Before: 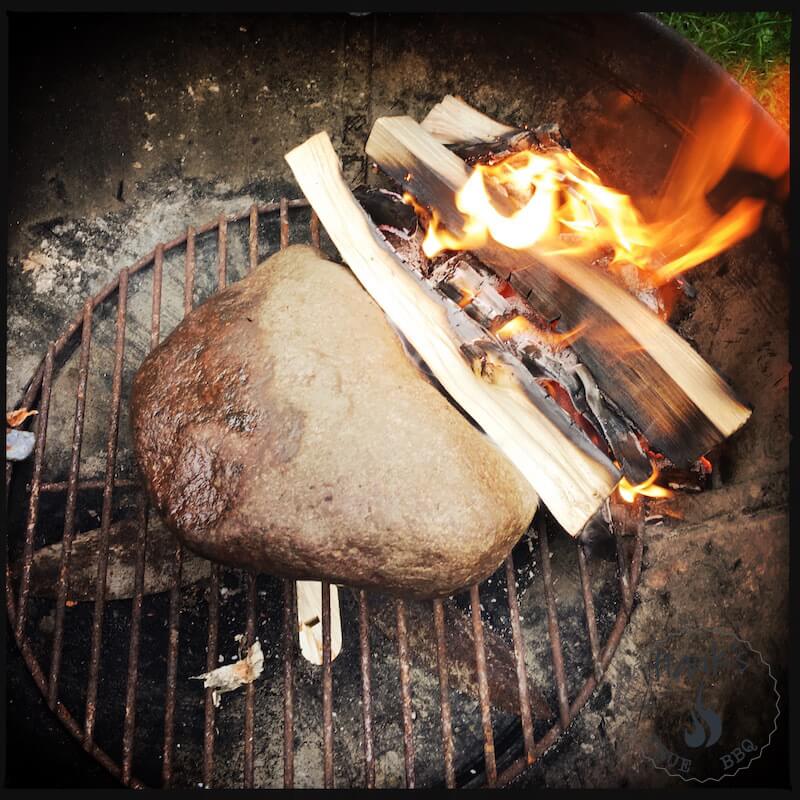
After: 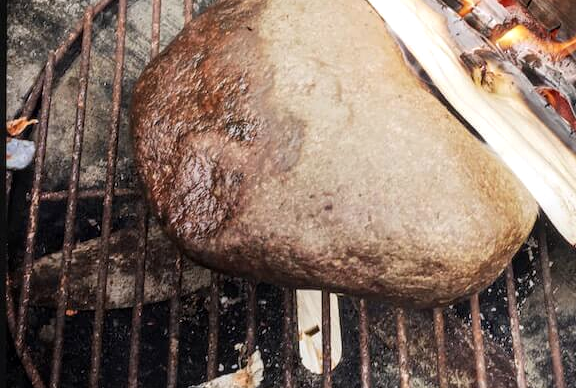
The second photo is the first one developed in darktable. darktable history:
local contrast: on, module defaults
crop: top 36.498%, right 27.964%, bottom 14.995%
white balance: red 1.004, blue 1.024
